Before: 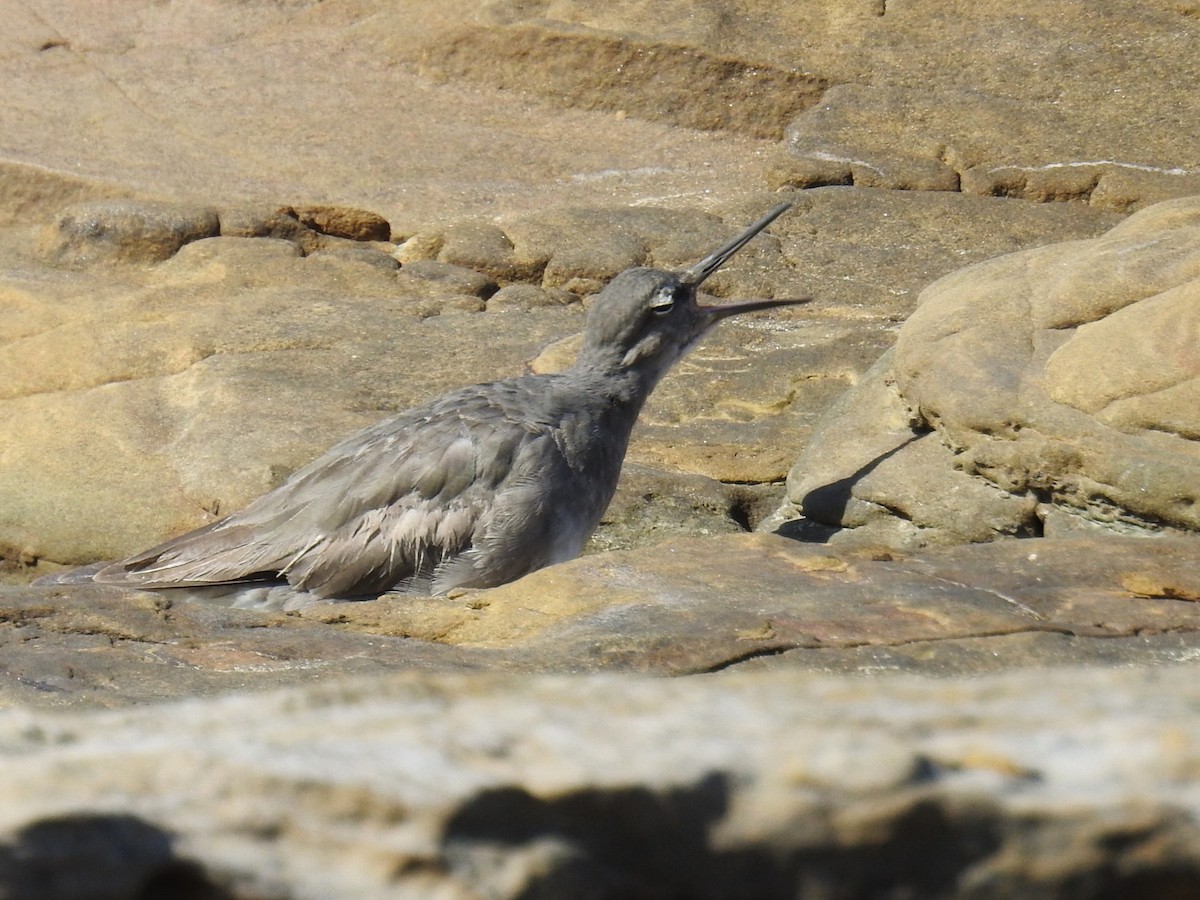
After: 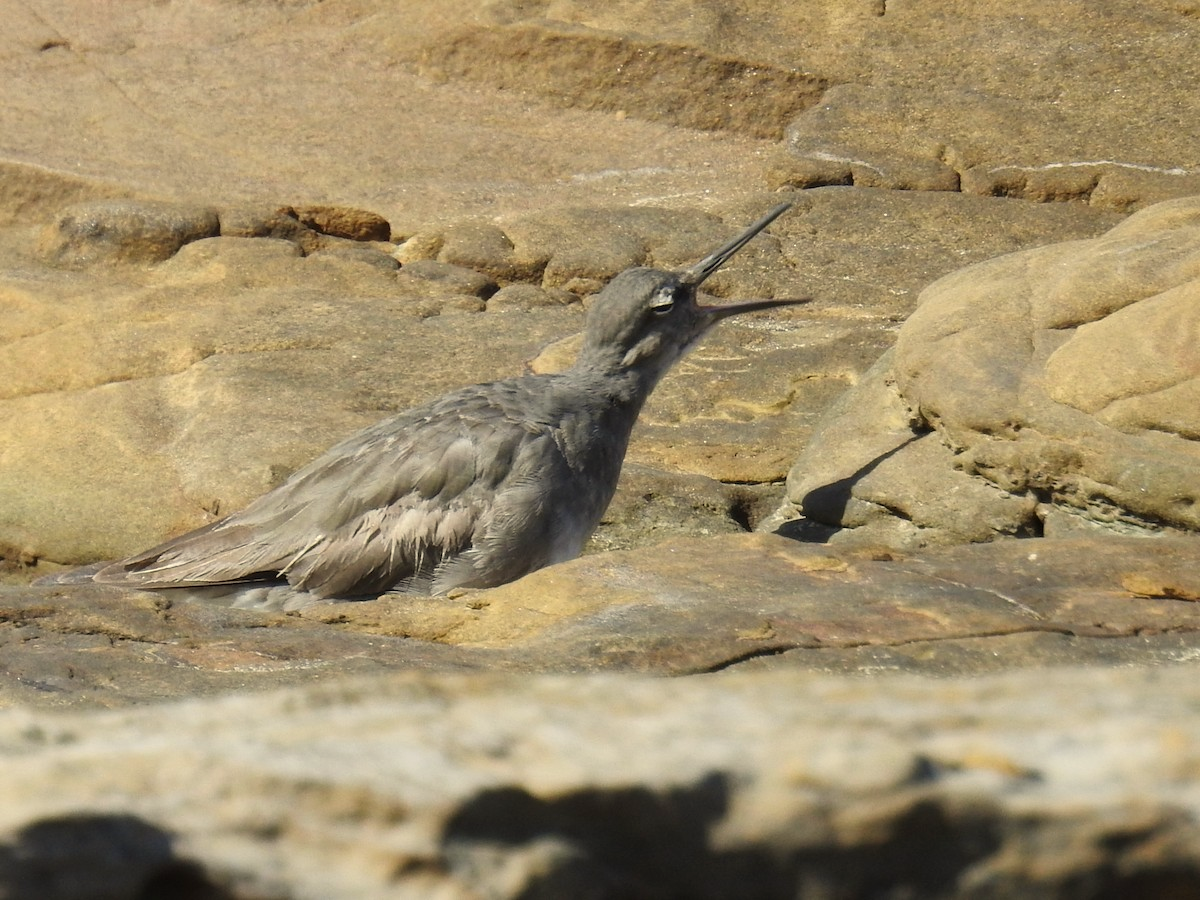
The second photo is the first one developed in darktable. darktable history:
shadows and highlights: shadows 35, highlights -35, soften with gaussian
white balance: red 1.029, blue 0.92
